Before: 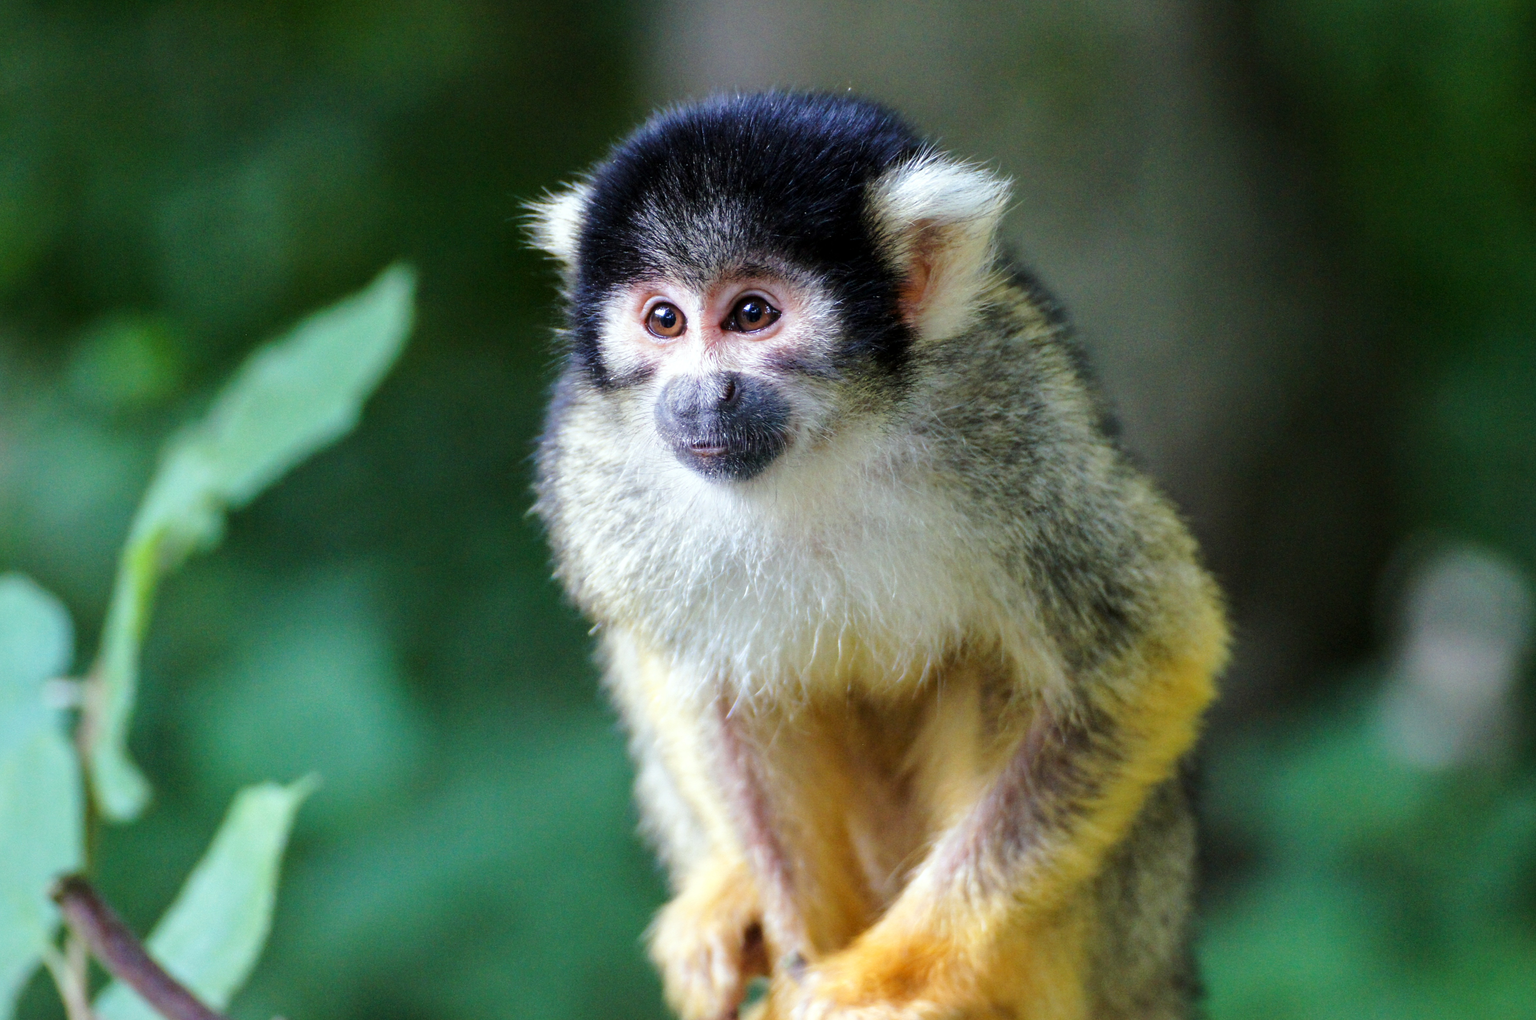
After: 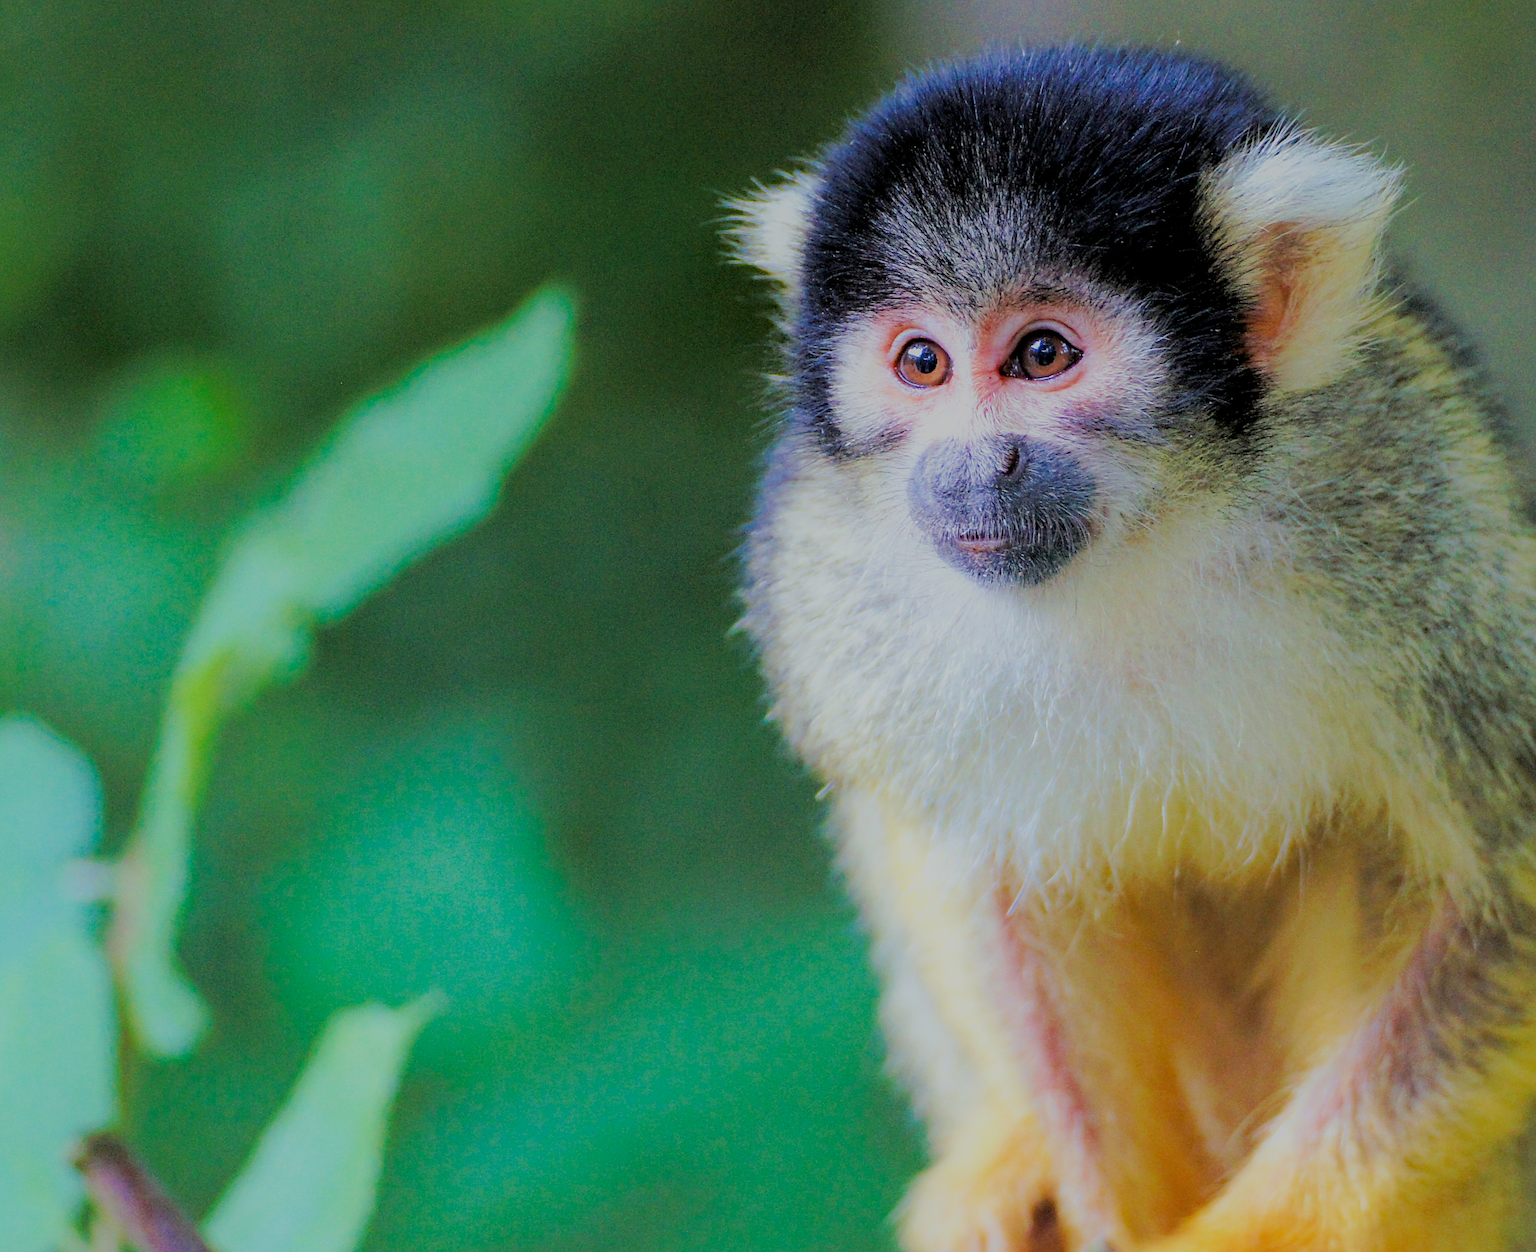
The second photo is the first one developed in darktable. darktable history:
sharpen: on, module defaults
exposure: exposure 0.643 EV, compensate highlight preservation false
tone curve: curves: ch0 [(0, 0) (0.003, 0.003) (0.011, 0.011) (0.025, 0.024) (0.044, 0.043) (0.069, 0.067) (0.1, 0.096) (0.136, 0.131) (0.177, 0.171) (0.224, 0.217) (0.277, 0.268) (0.335, 0.324) (0.399, 0.386) (0.468, 0.453) (0.543, 0.547) (0.623, 0.626) (0.709, 0.712) (0.801, 0.802) (0.898, 0.898) (1, 1)], preserve colors none
haze removal: strength 0.296, distance 0.257, compatibility mode true, adaptive false
shadows and highlights: shadows -23.09, highlights 46.23, soften with gaussian
filmic rgb: black relative exposure -7.96 EV, white relative exposure 8.01 EV, target black luminance 0%, hardness 2.4, latitude 75.97%, contrast 0.569, shadows ↔ highlights balance 0.013%, color science v6 (2022)
crop: top 5.781%, right 27.849%, bottom 5.638%
